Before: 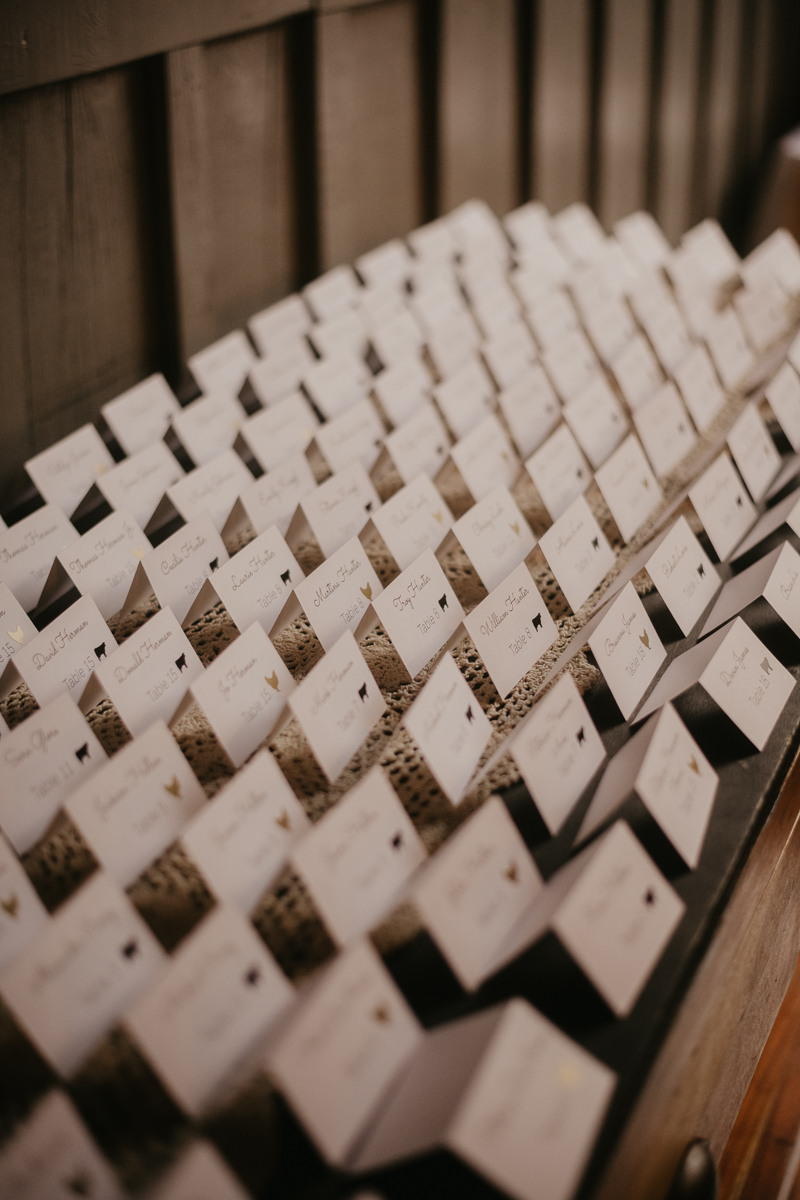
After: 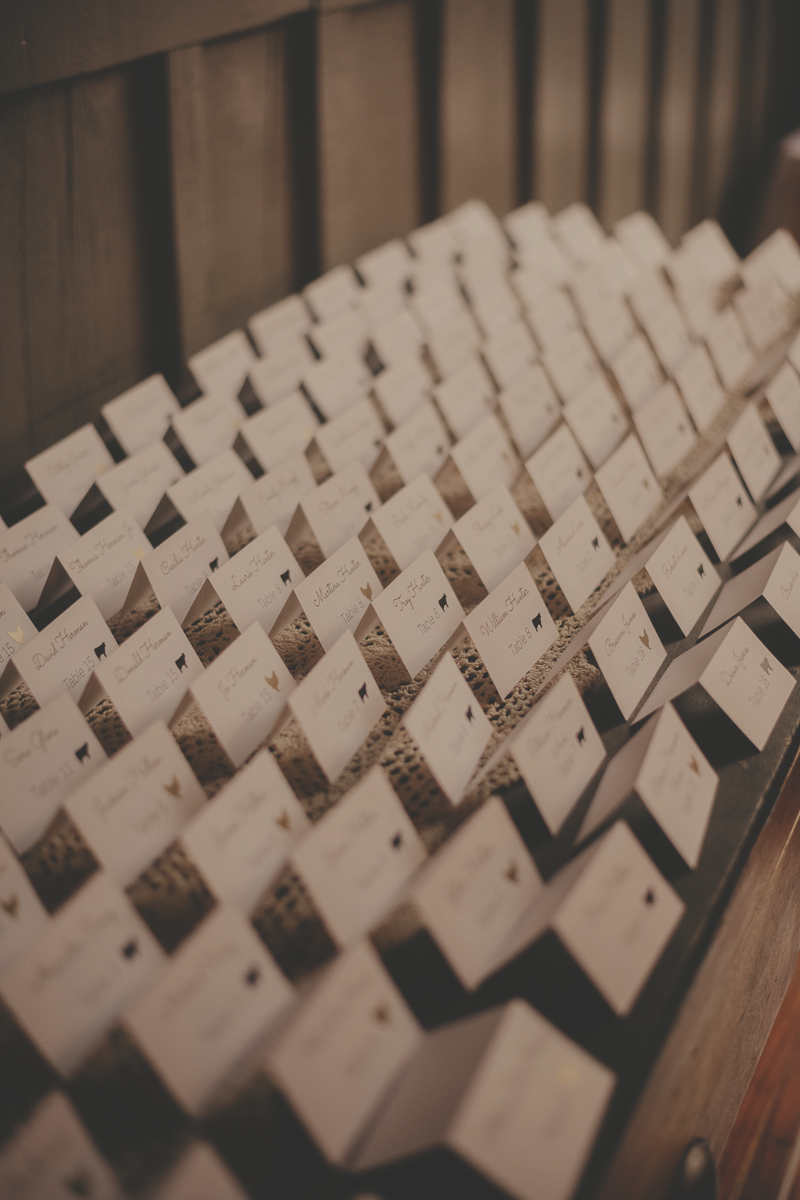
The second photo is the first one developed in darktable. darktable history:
exposure: black level correction -0.036, exposure -0.497 EV, compensate highlight preservation false
white balance: red 1.045, blue 0.932
